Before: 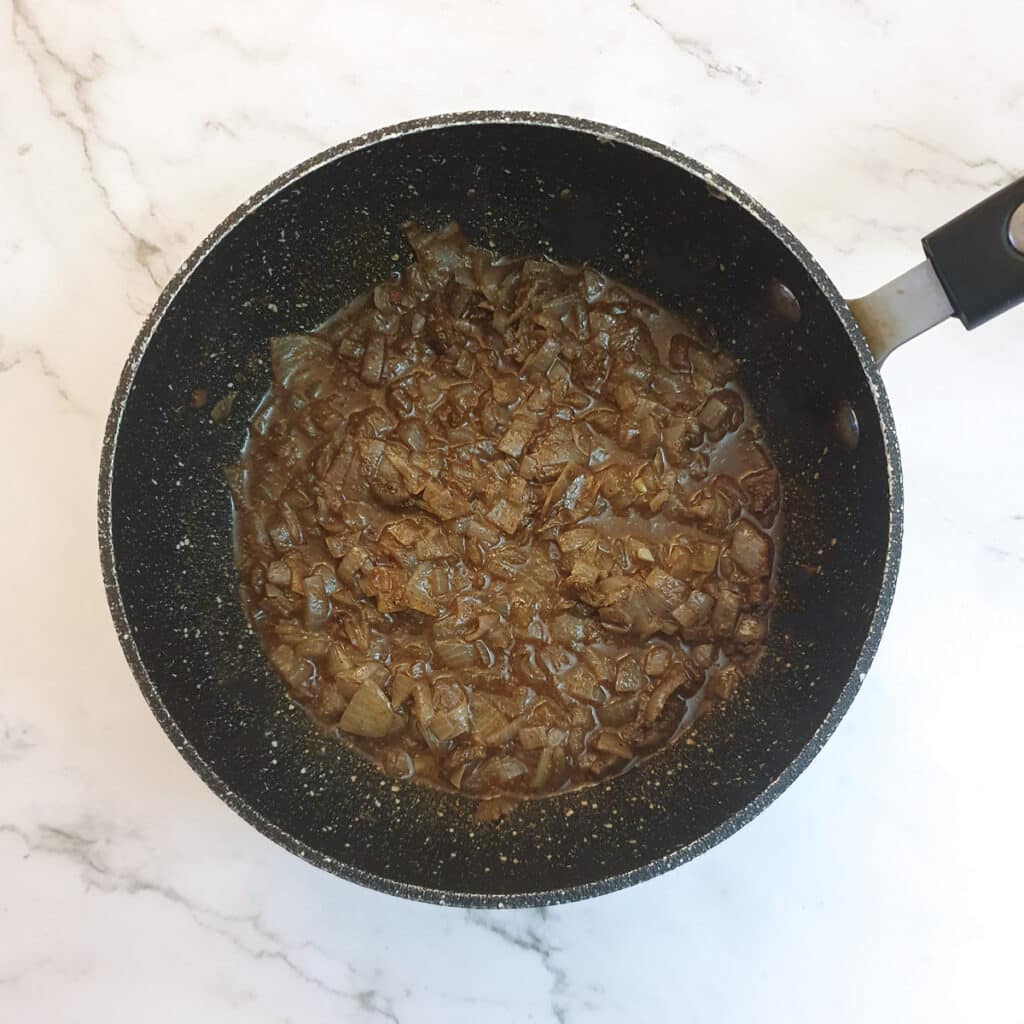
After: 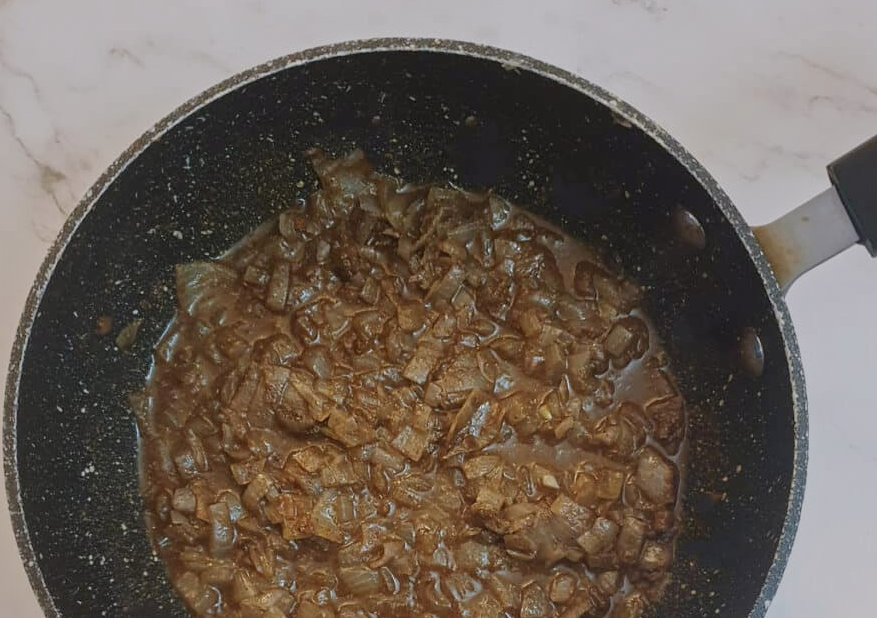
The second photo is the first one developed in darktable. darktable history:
white balance: red 1.009, blue 1.027
tone equalizer: -8 EV -0.002 EV, -7 EV 0.005 EV, -6 EV -0.008 EV, -5 EV 0.007 EV, -4 EV -0.042 EV, -3 EV -0.233 EV, -2 EV -0.662 EV, -1 EV -0.983 EV, +0 EV -0.969 EV, smoothing diameter 2%, edges refinement/feathering 20, mask exposure compensation -1.57 EV, filter diffusion 5
crop and rotate: left 9.345%, top 7.22%, right 4.982%, bottom 32.331%
